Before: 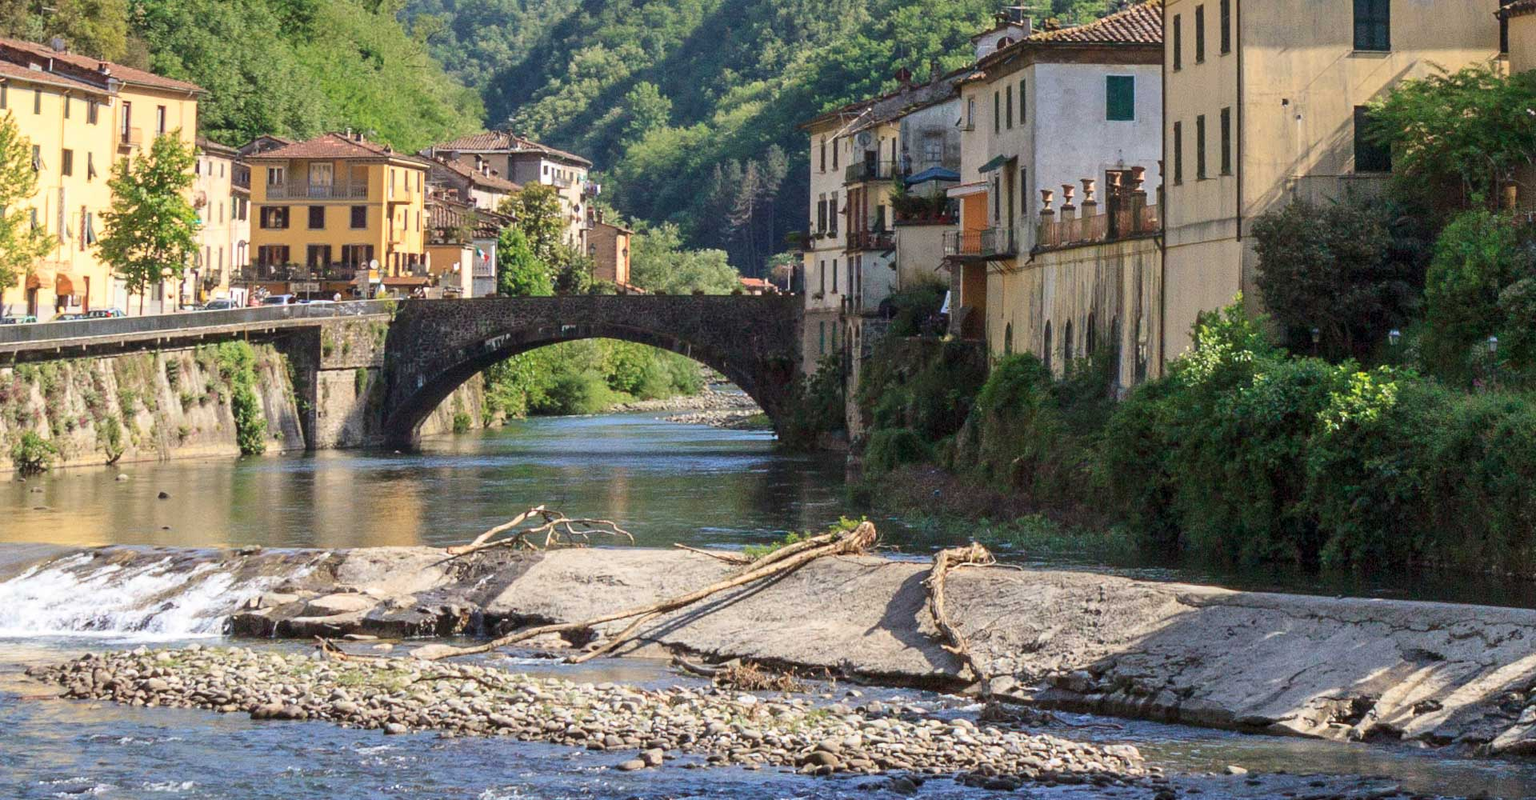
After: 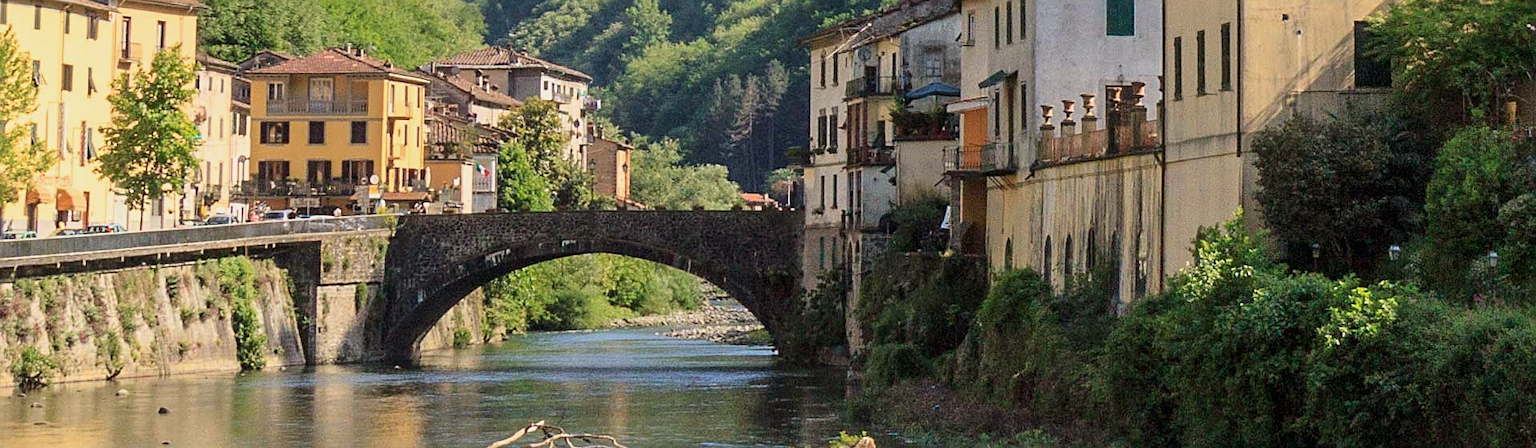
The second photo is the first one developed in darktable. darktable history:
filmic rgb: black relative exposure -11.35 EV, white relative exposure 3.22 EV, hardness 6.76, color science v6 (2022)
crop and rotate: top 10.605%, bottom 33.274%
sharpen: on, module defaults
color calibration: x 0.334, y 0.349, temperature 5426 K
